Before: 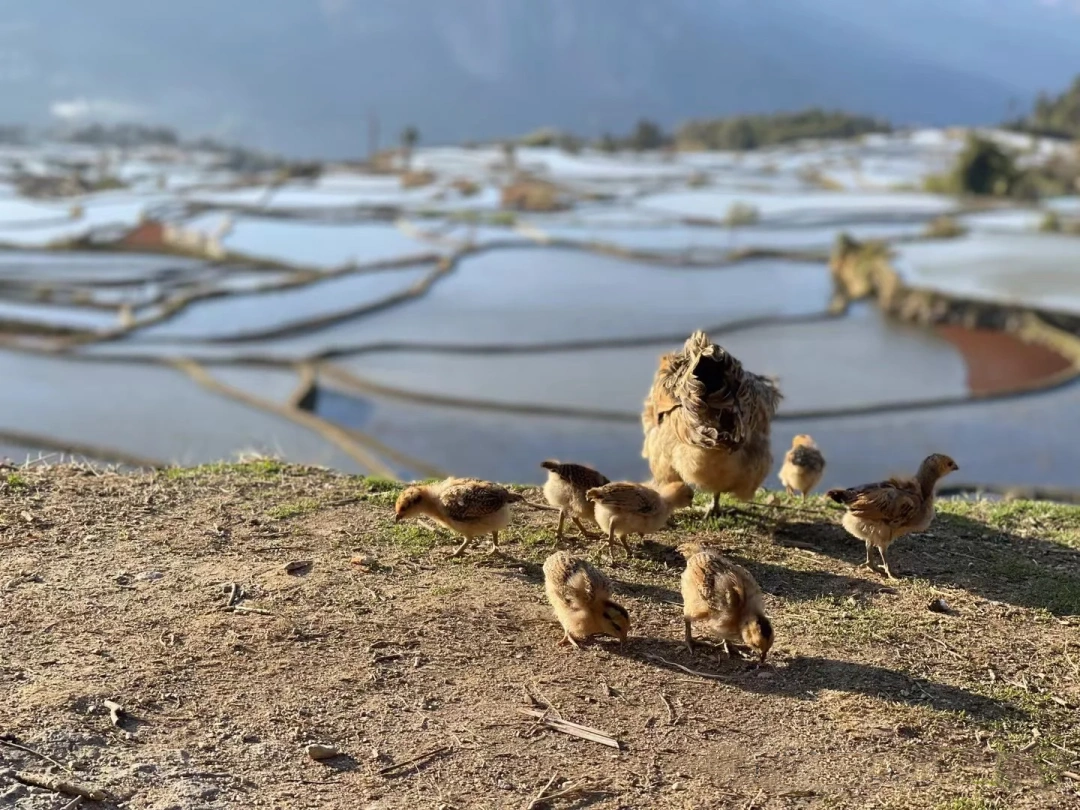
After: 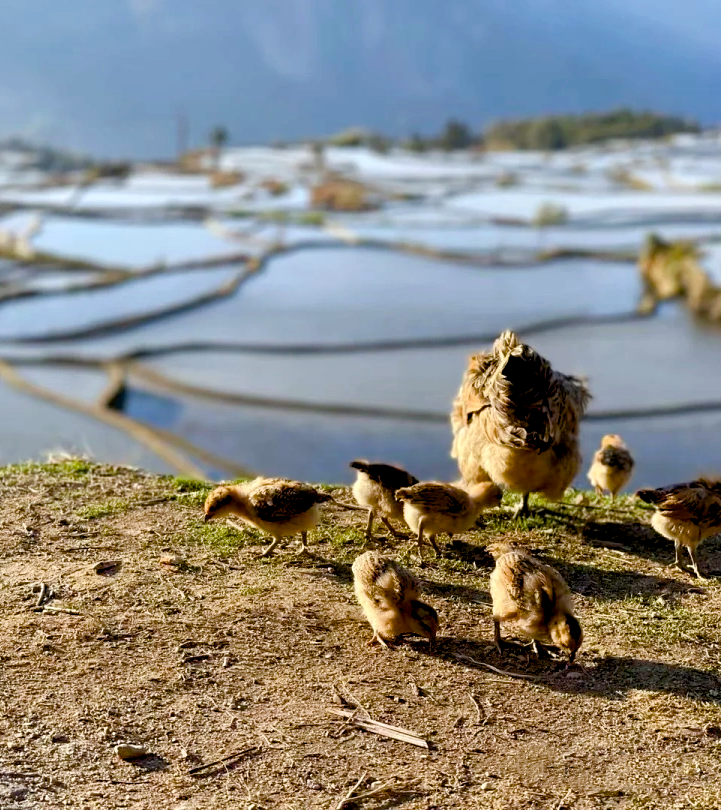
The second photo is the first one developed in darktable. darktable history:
color balance rgb: shadows lift › luminance -9.41%, highlights gain › luminance 17.6%, global offset › luminance -1.45%, perceptual saturation grading › highlights -17.77%, perceptual saturation grading › mid-tones 33.1%, perceptual saturation grading › shadows 50.52%, global vibrance 24.22%
crop and rotate: left 17.732%, right 15.423%
